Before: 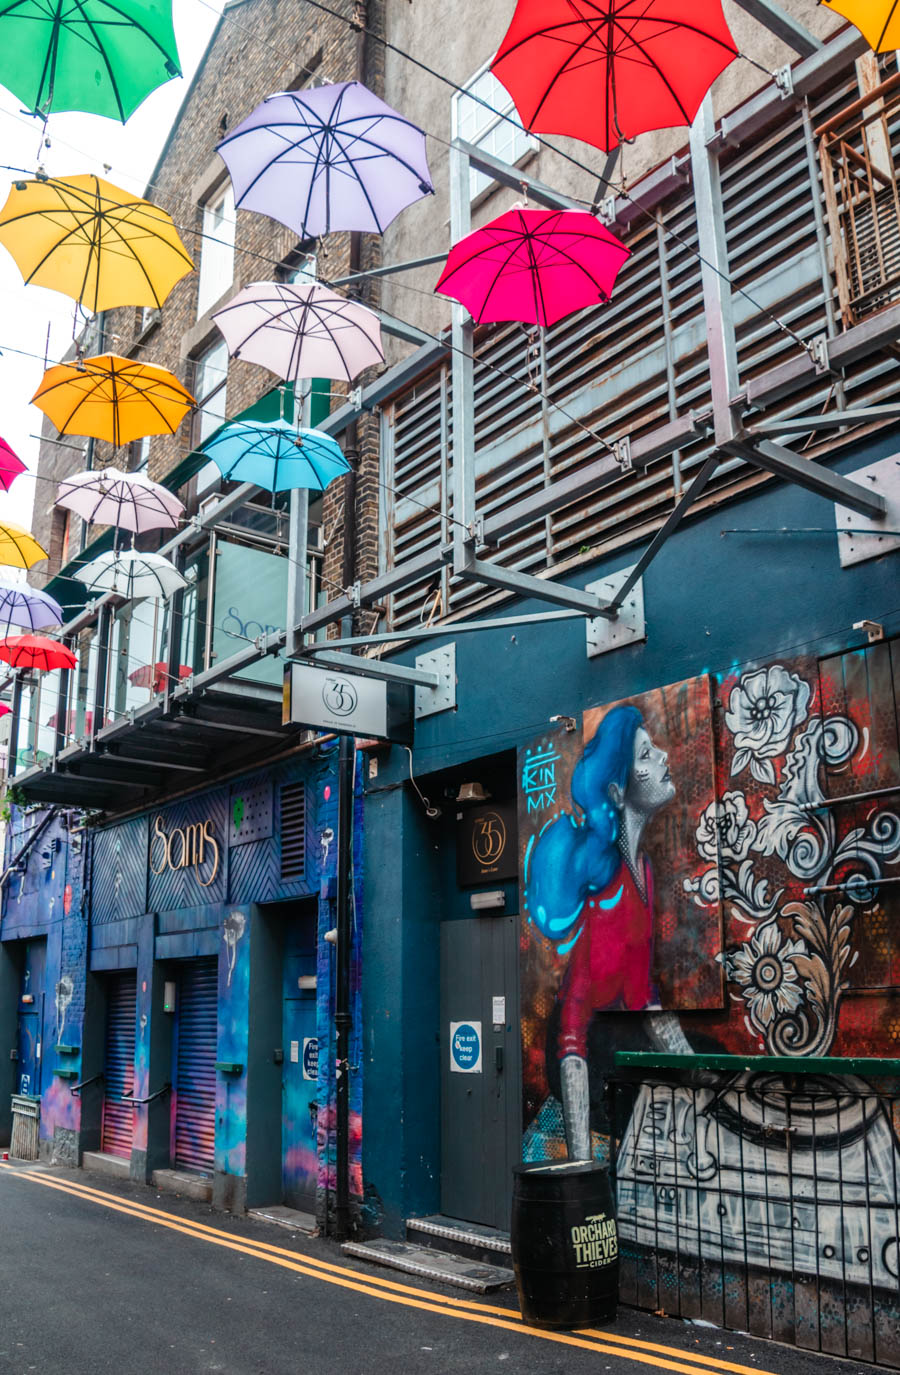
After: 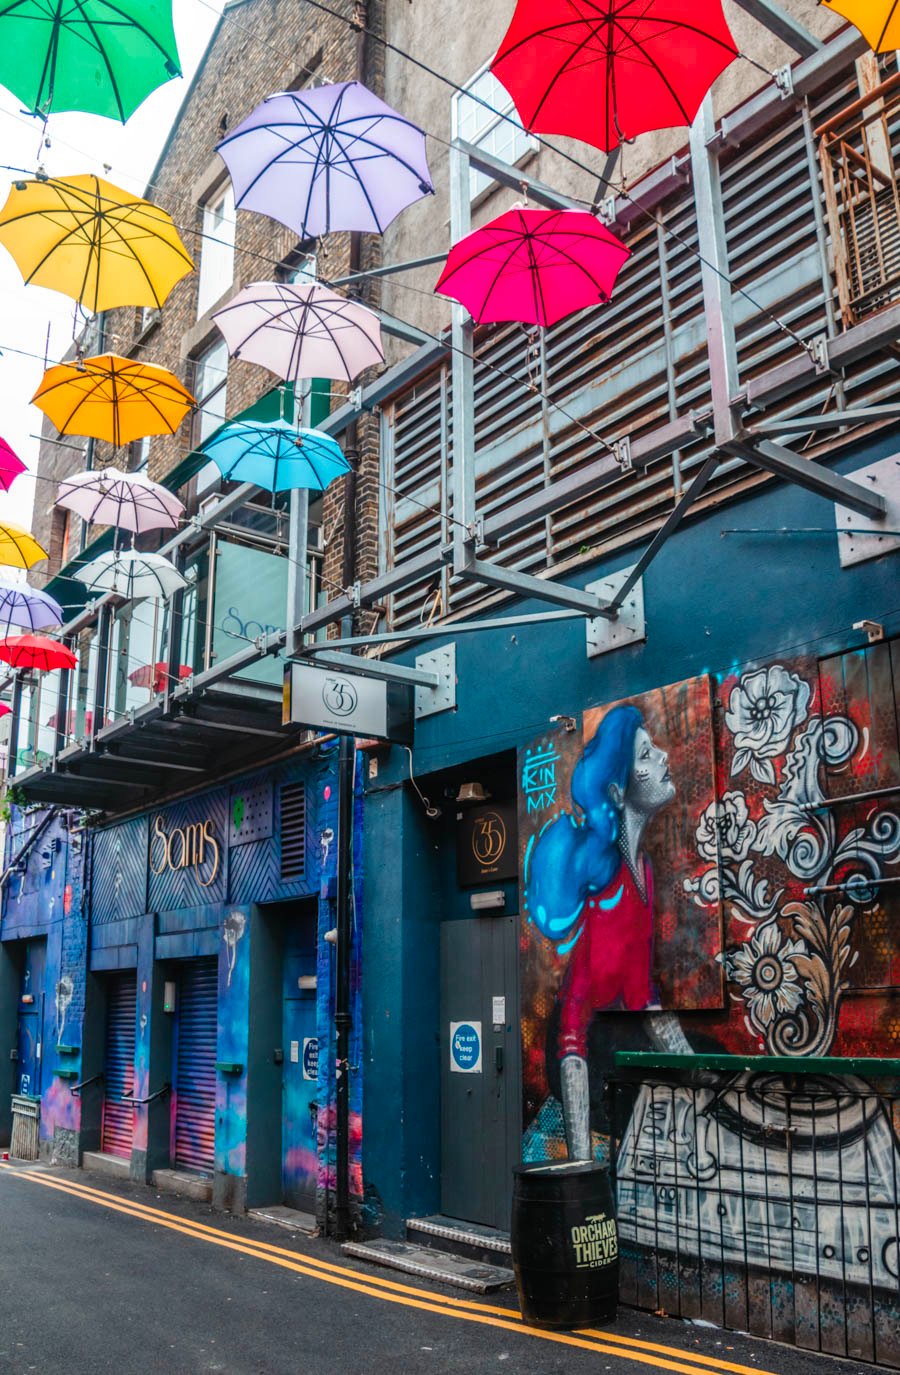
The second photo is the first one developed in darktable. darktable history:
contrast brightness saturation: contrast 0.04, saturation 0.162
local contrast: detail 110%
